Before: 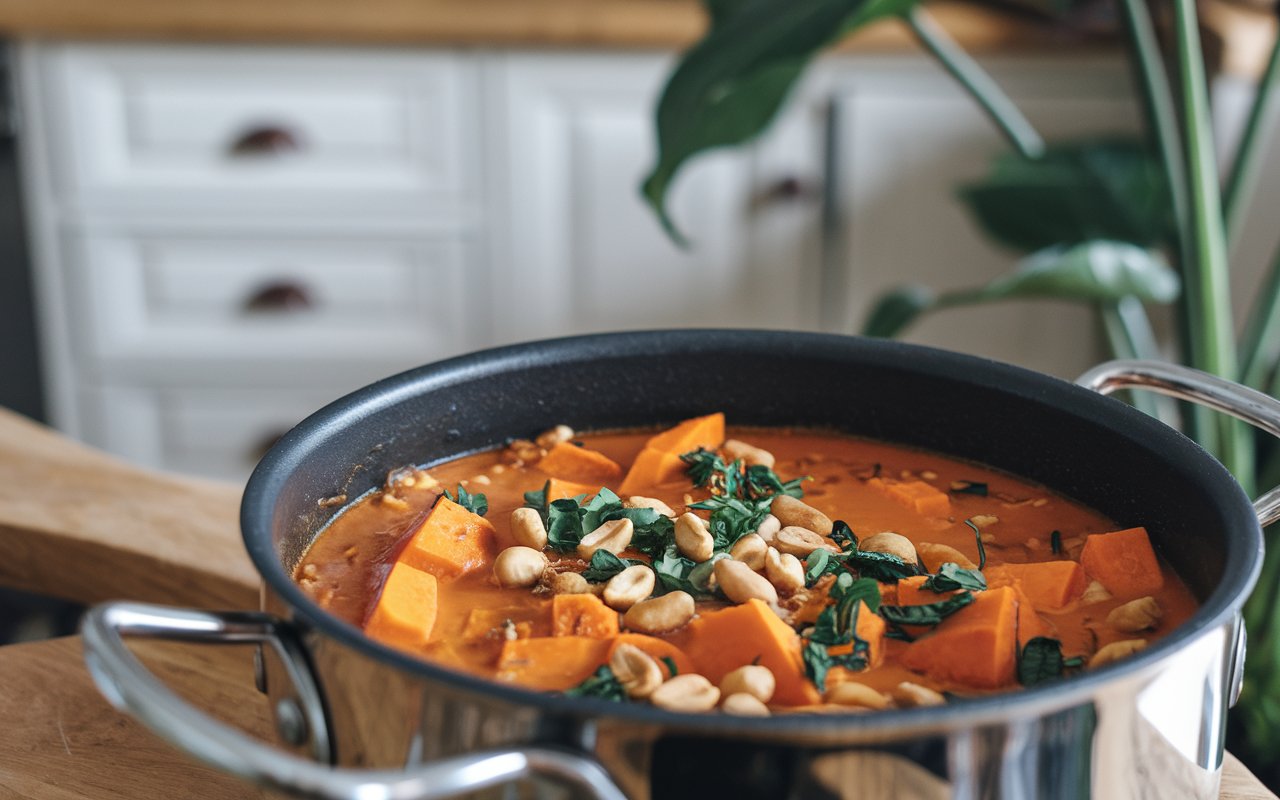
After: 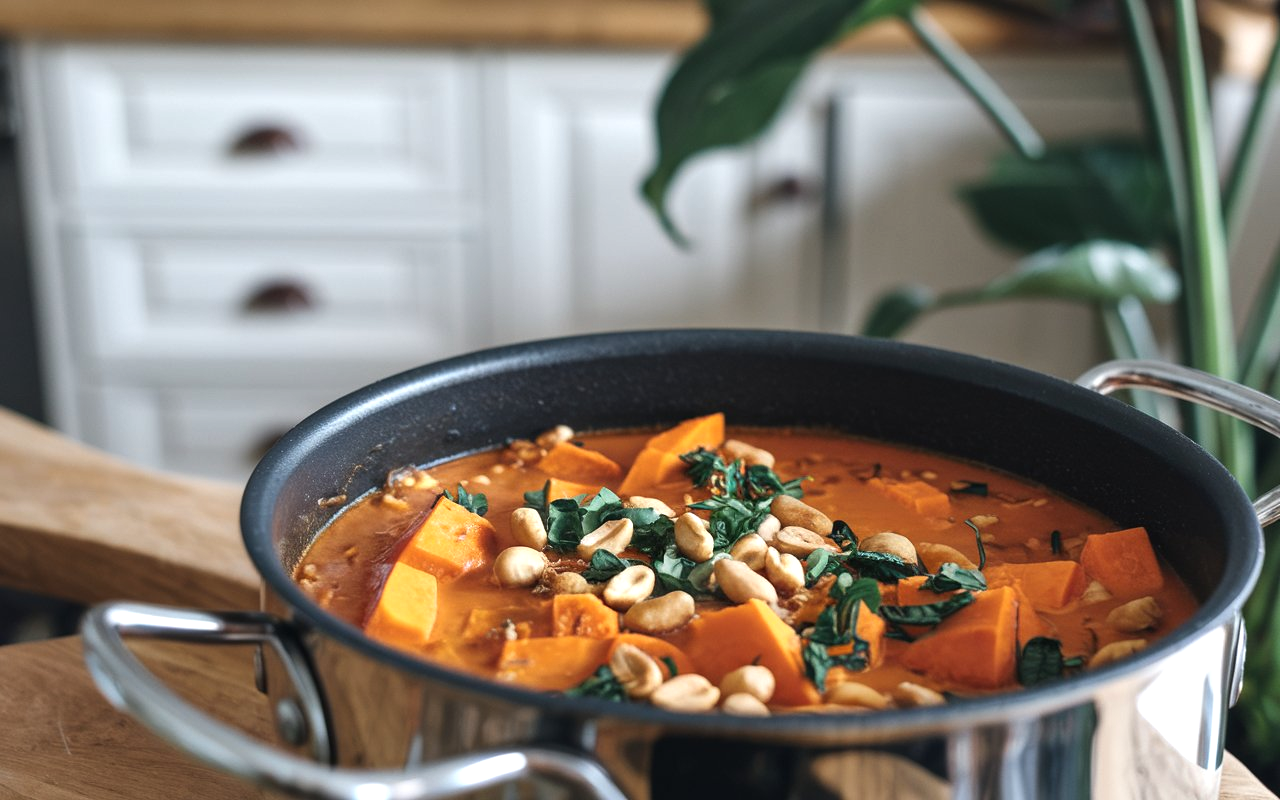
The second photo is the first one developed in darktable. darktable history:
tone equalizer: smoothing 1
color balance rgb: perceptual saturation grading › global saturation 0.156%, perceptual brilliance grading › highlights 9.309%, perceptual brilliance grading › shadows -4.861%
